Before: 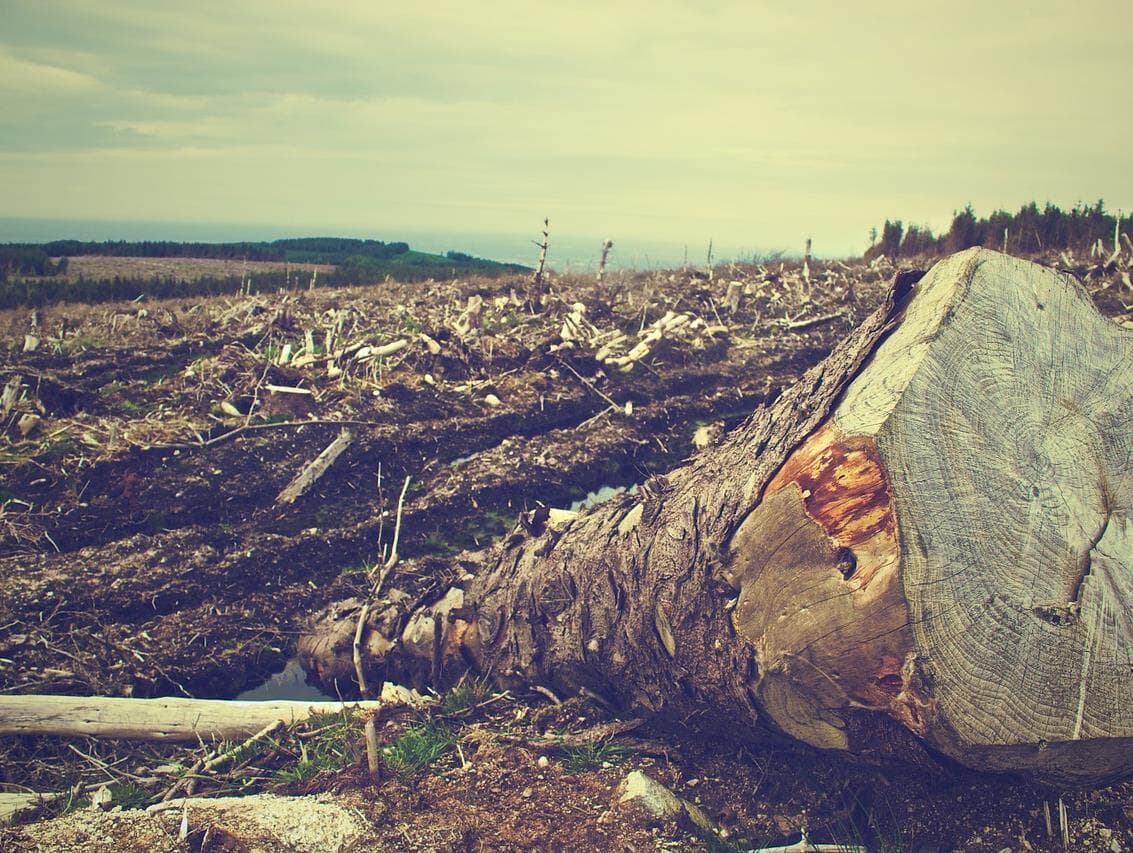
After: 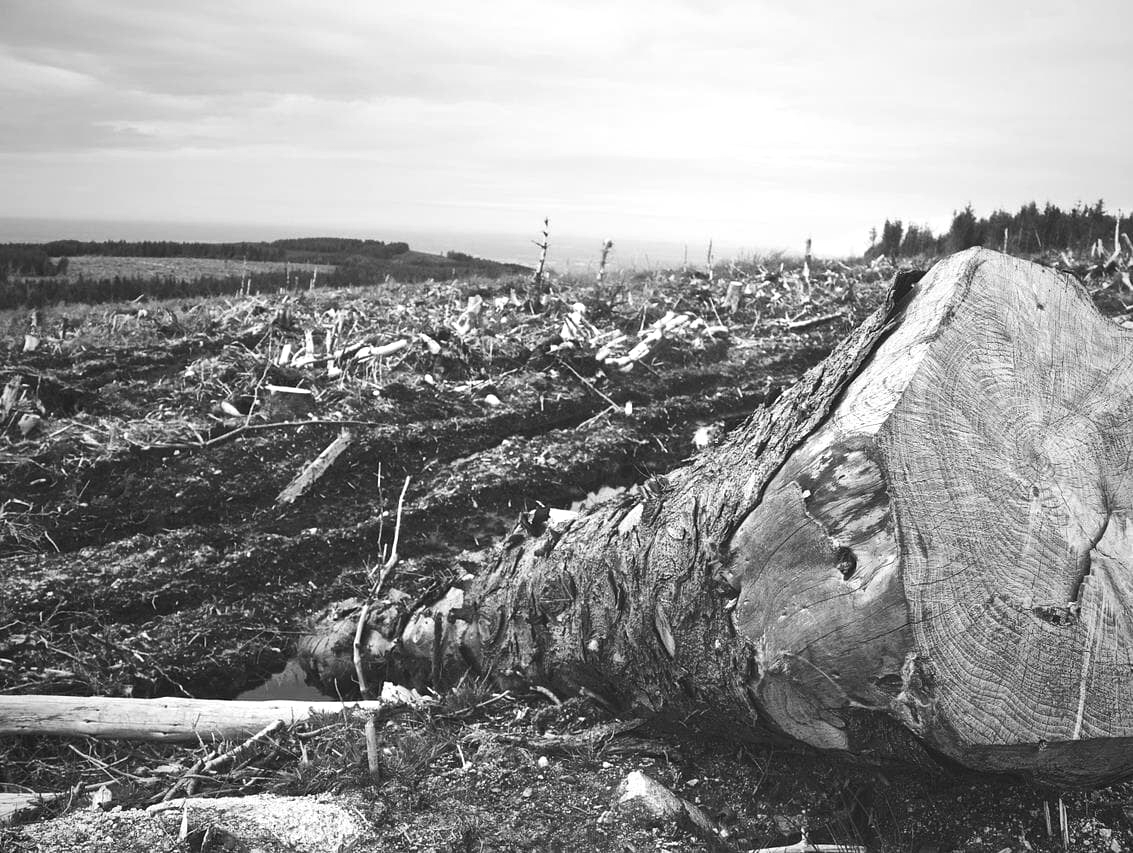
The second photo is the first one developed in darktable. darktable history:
monochrome: on, module defaults
white balance: red 1.004, blue 1.096
tone equalizer: -8 EV -0.417 EV, -7 EV -0.389 EV, -6 EV -0.333 EV, -5 EV -0.222 EV, -3 EV 0.222 EV, -2 EV 0.333 EV, -1 EV 0.389 EV, +0 EV 0.417 EV, edges refinement/feathering 500, mask exposure compensation -1.57 EV, preserve details no
